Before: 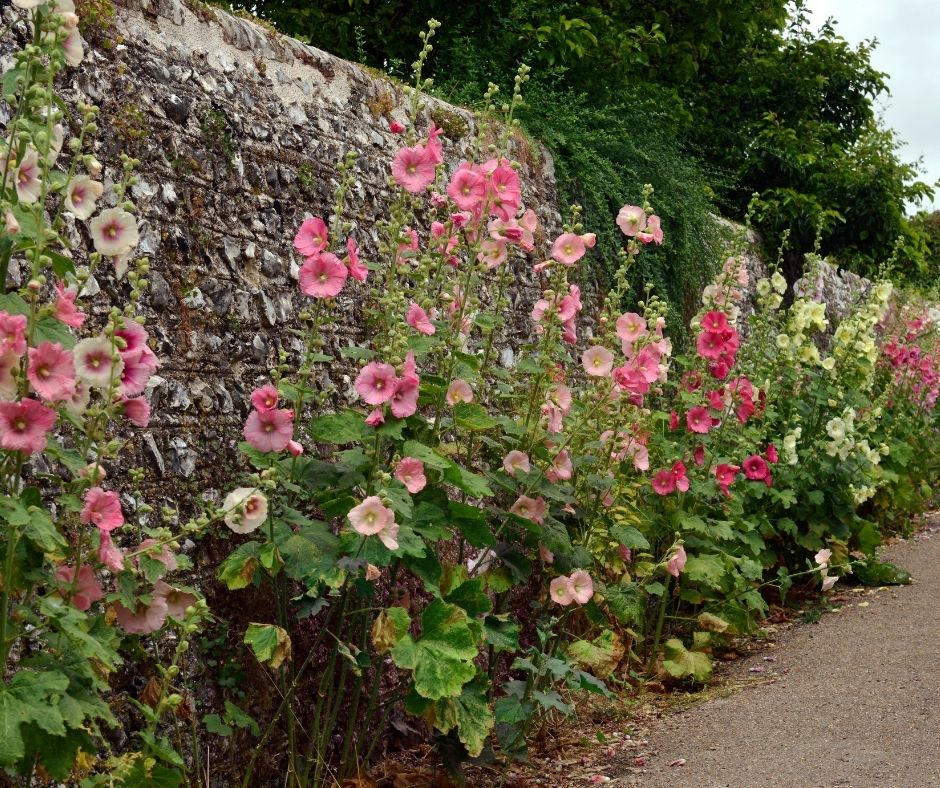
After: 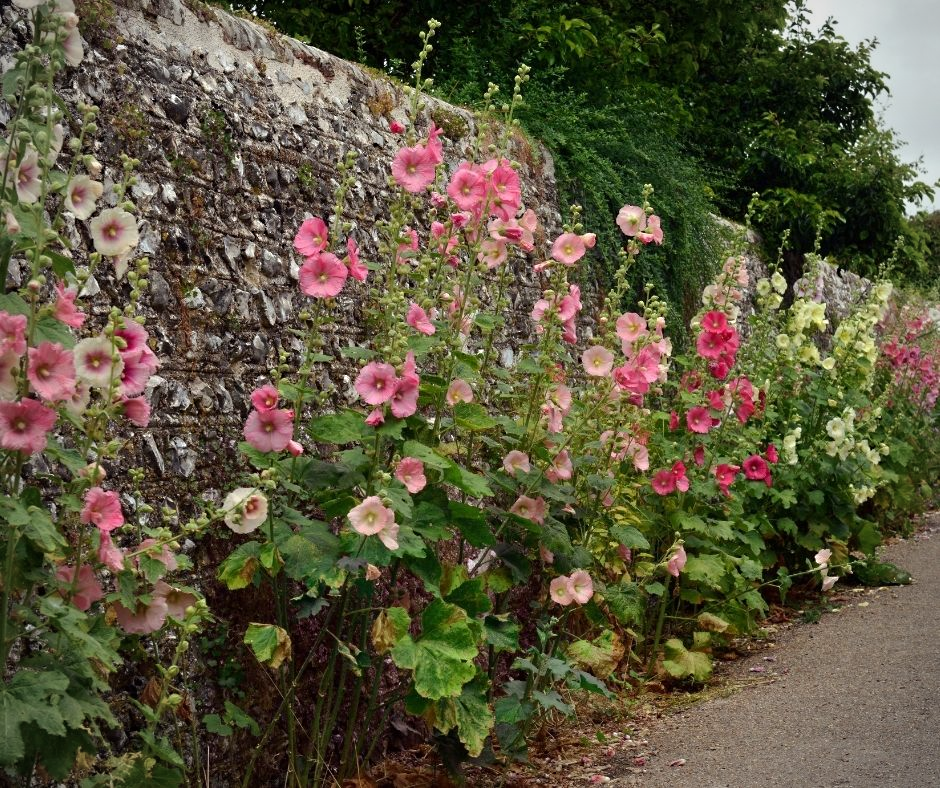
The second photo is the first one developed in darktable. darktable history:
vignetting: fall-off radius 61.2%, unbound false
sharpen: radius 5.371, amount 0.314, threshold 26.591
